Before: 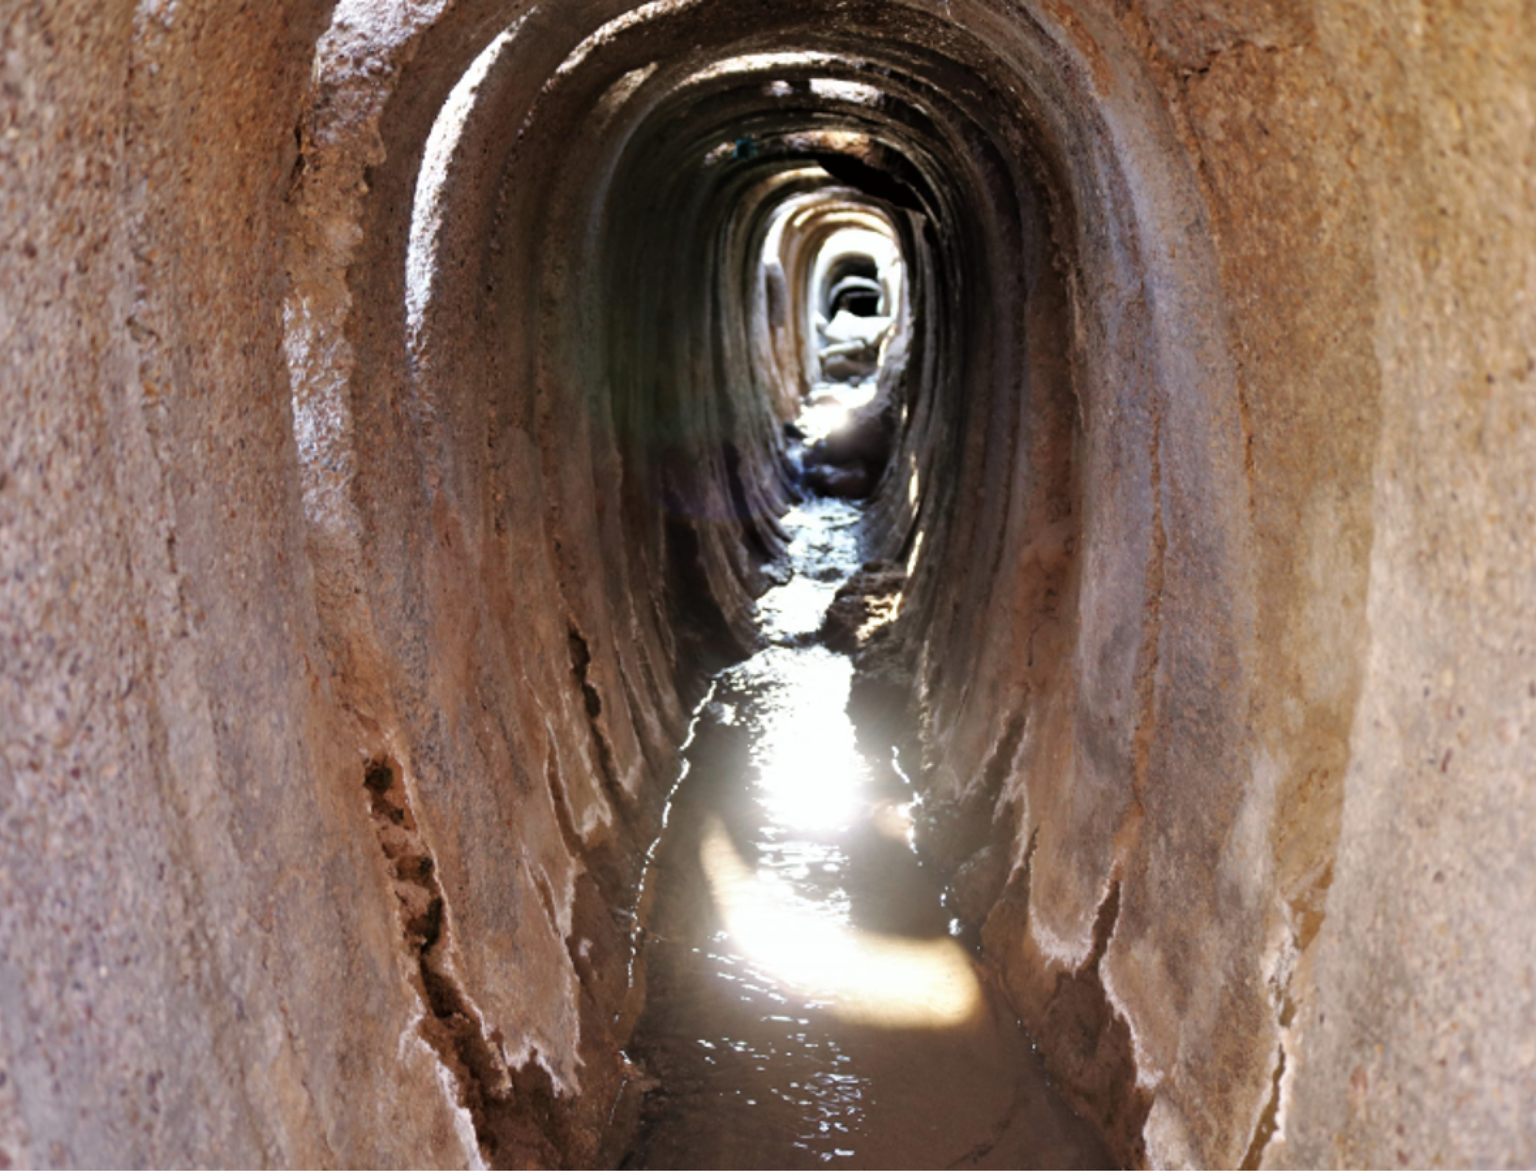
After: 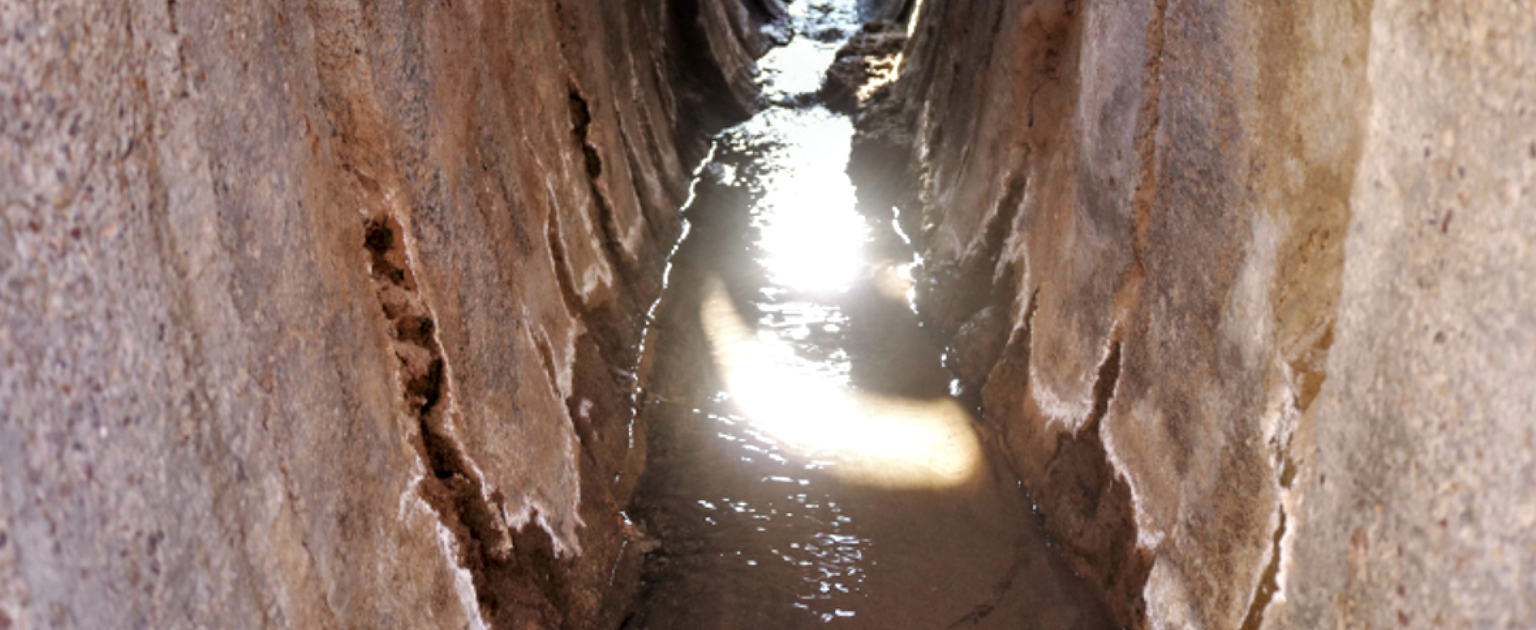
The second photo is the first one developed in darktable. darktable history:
crop and rotate: top 46.107%, right 0.013%
local contrast: detail 130%
